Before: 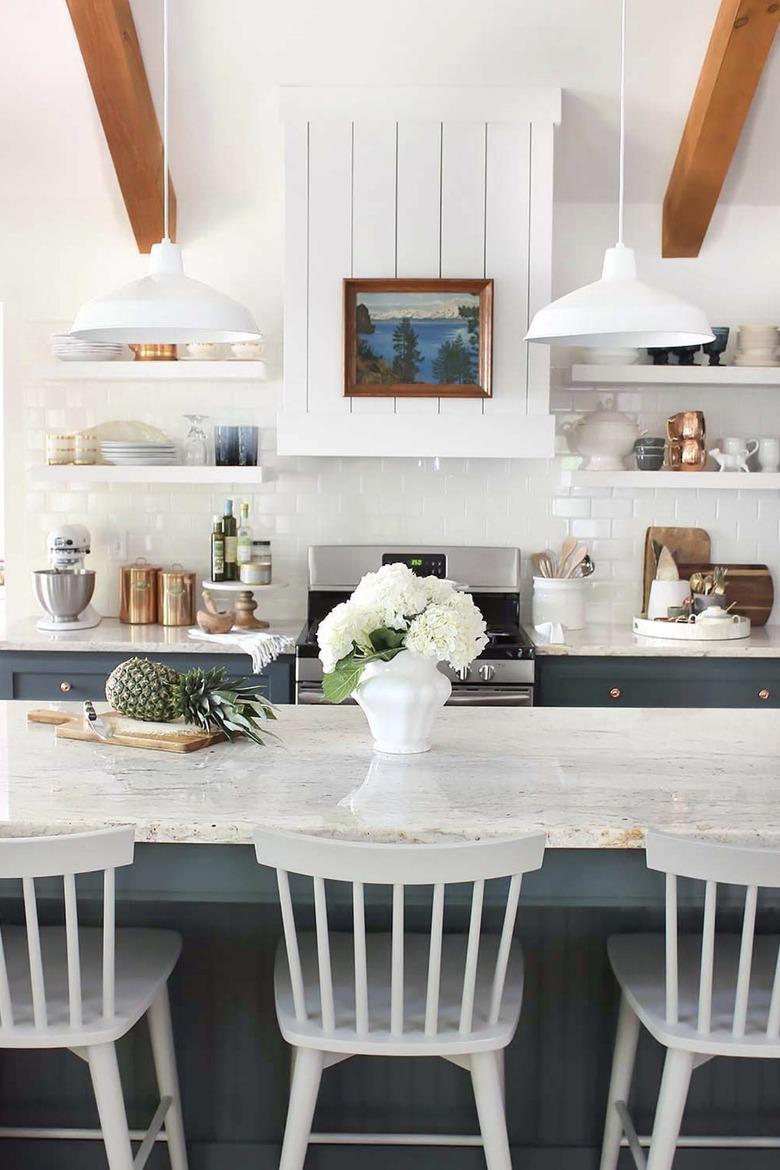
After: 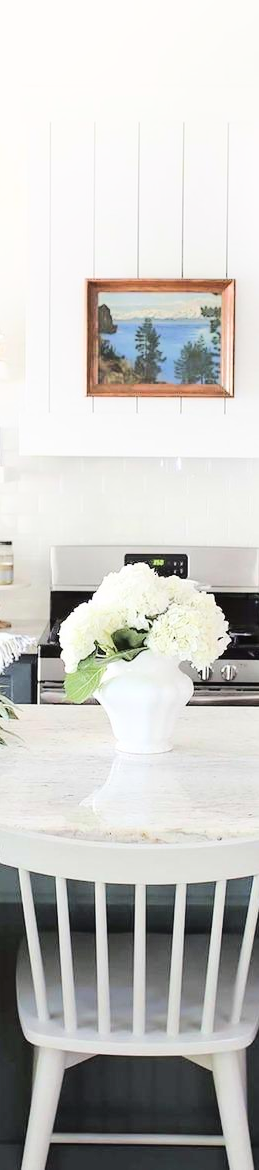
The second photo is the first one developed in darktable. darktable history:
crop: left 33.191%, right 33.551%
tone curve: curves: ch0 [(0, 0) (0.003, 0.015) (0.011, 0.019) (0.025, 0.027) (0.044, 0.041) (0.069, 0.055) (0.1, 0.079) (0.136, 0.099) (0.177, 0.149) (0.224, 0.216) (0.277, 0.292) (0.335, 0.383) (0.399, 0.474) (0.468, 0.556) (0.543, 0.632) (0.623, 0.711) (0.709, 0.789) (0.801, 0.871) (0.898, 0.944) (1, 1)], color space Lab, linked channels, preserve colors none
shadows and highlights: shadows -25.72, highlights 50.42, highlights color adjustment 56.08%, soften with gaussian
